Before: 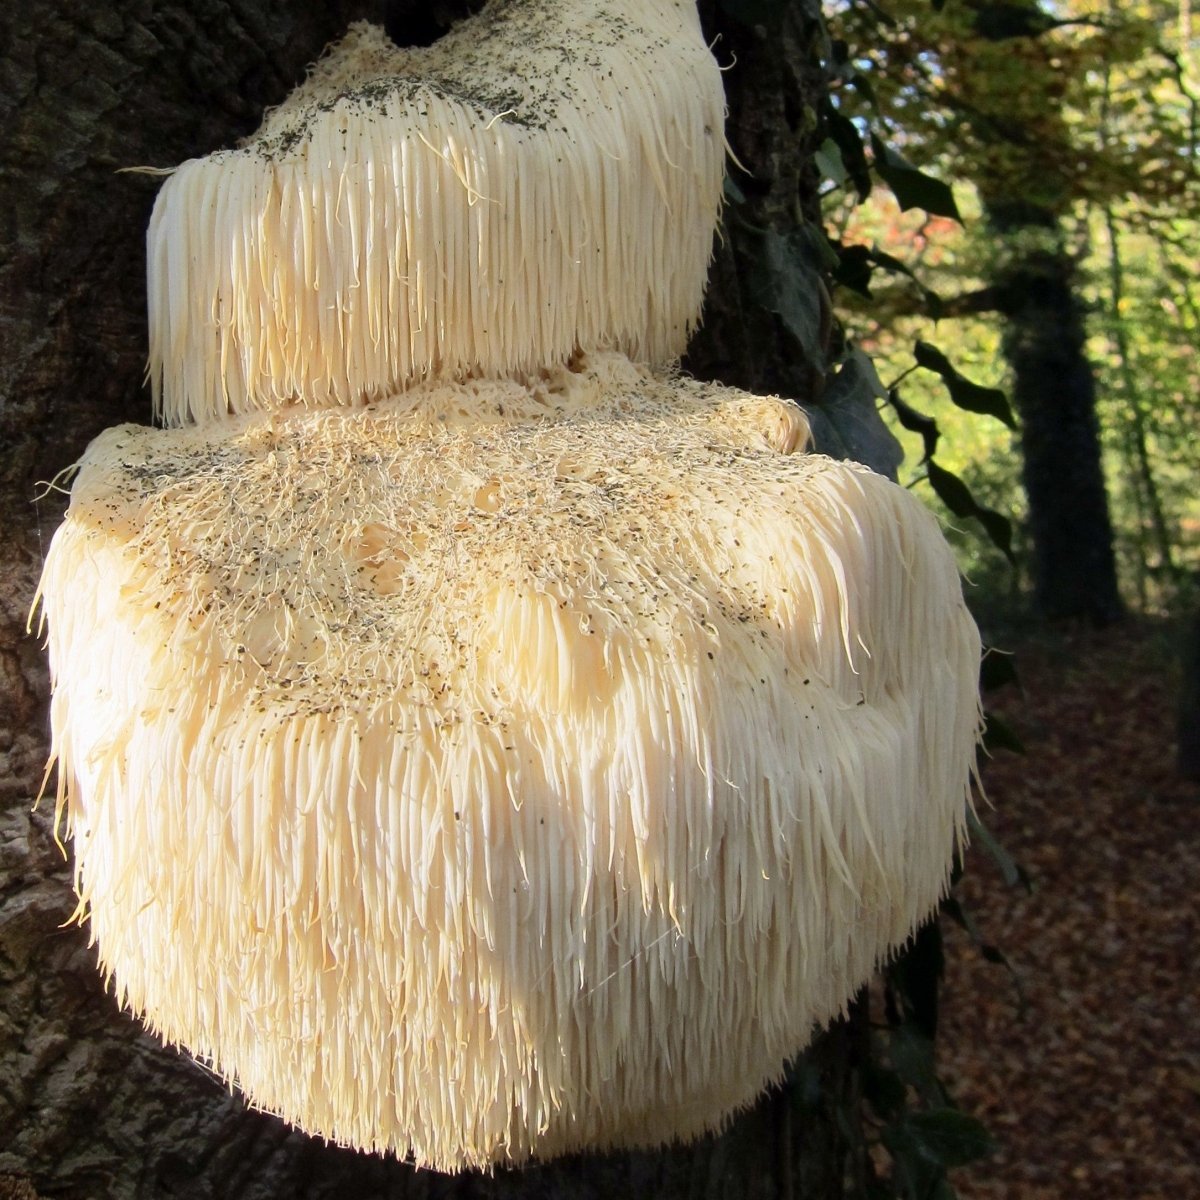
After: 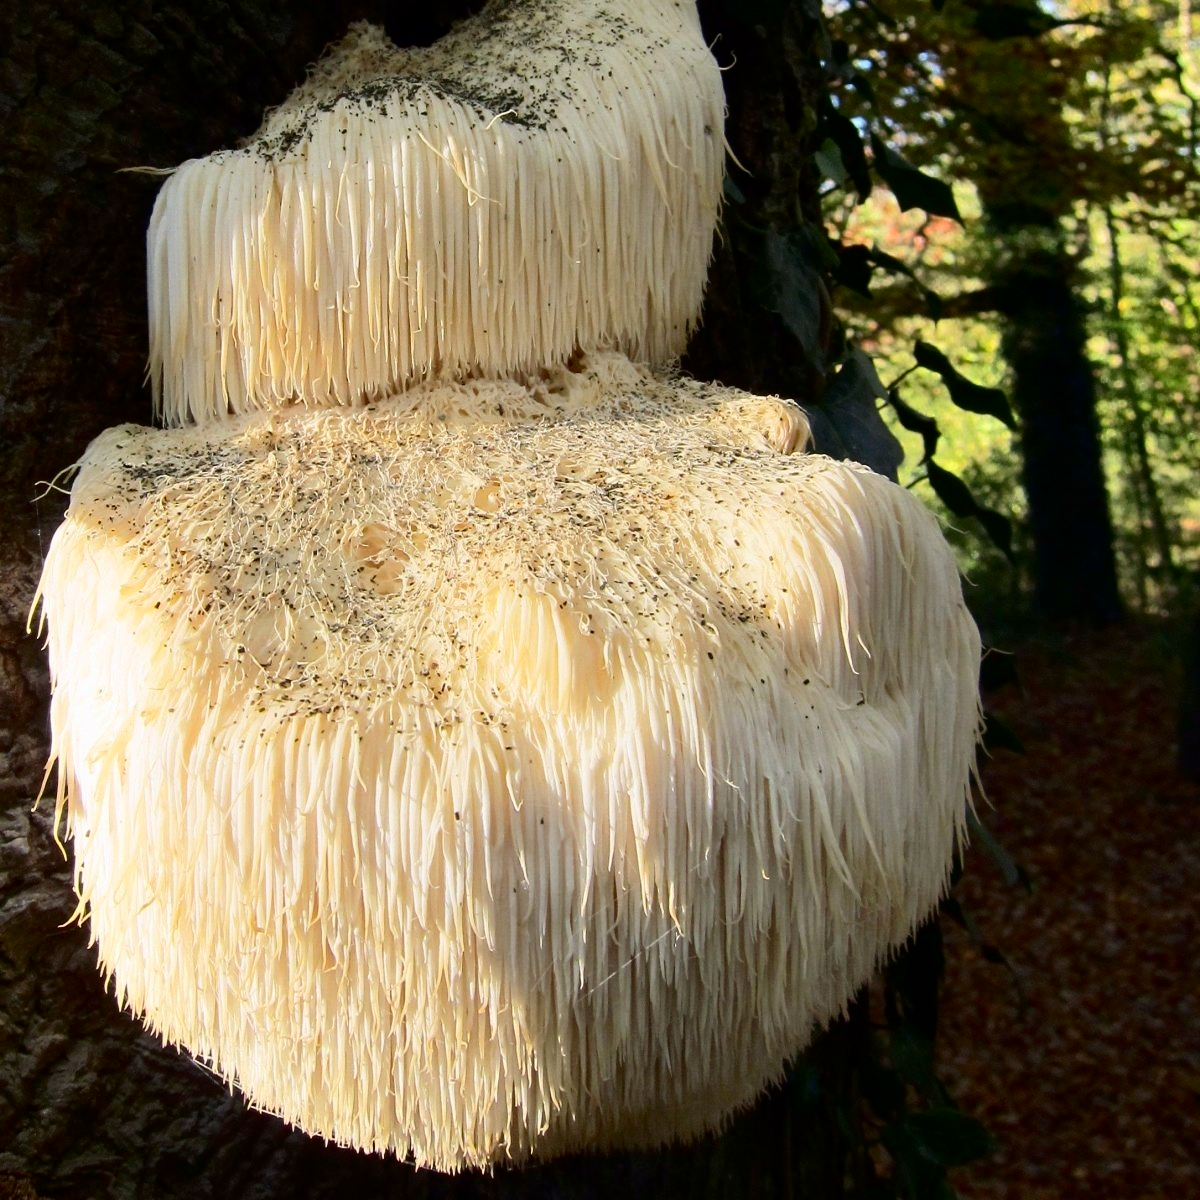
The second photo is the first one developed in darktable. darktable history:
contrast brightness saturation: contrast 0.205, brightness -0.101, saturation 0.101
